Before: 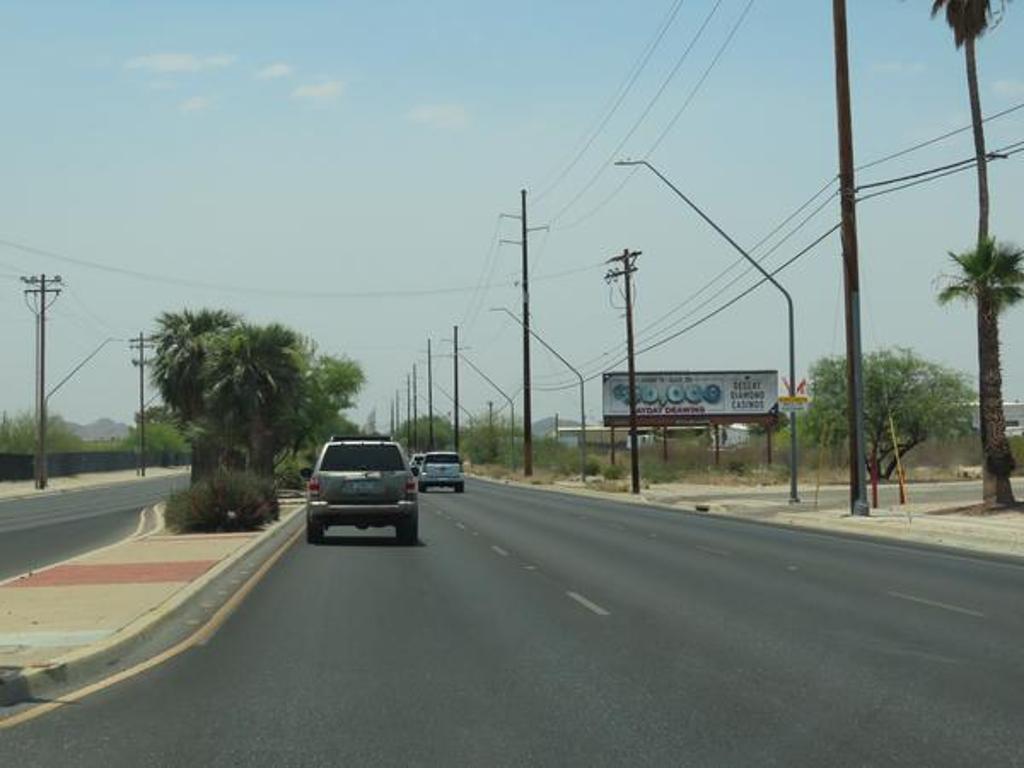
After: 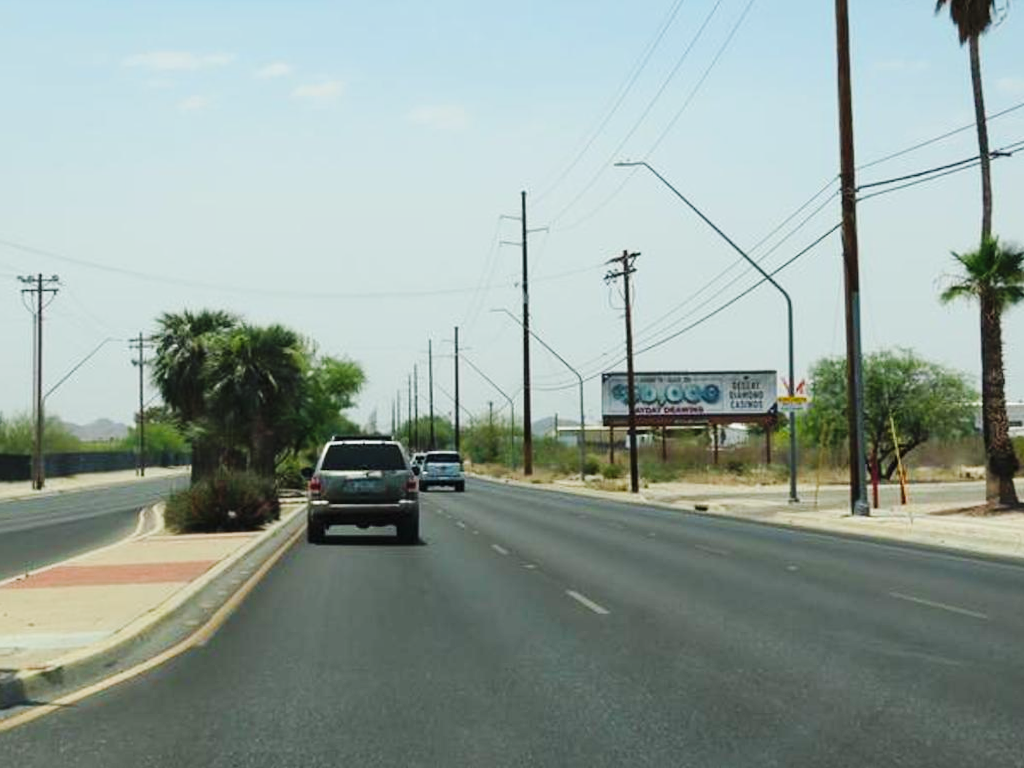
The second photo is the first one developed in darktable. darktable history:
base curve: curves: ch0 [(0, 0) (0.032, 0.025) (0.121, 0.166) (0.206, 0.329) (0.605, 0.79) (1, 1)], preserve colors none
lens correction: scale 1, crop 4.8, focal 18.3, aperture 5.6, distance 1000, camera "GR Digital", lens "GR Digital & compatibles (Standard)"
